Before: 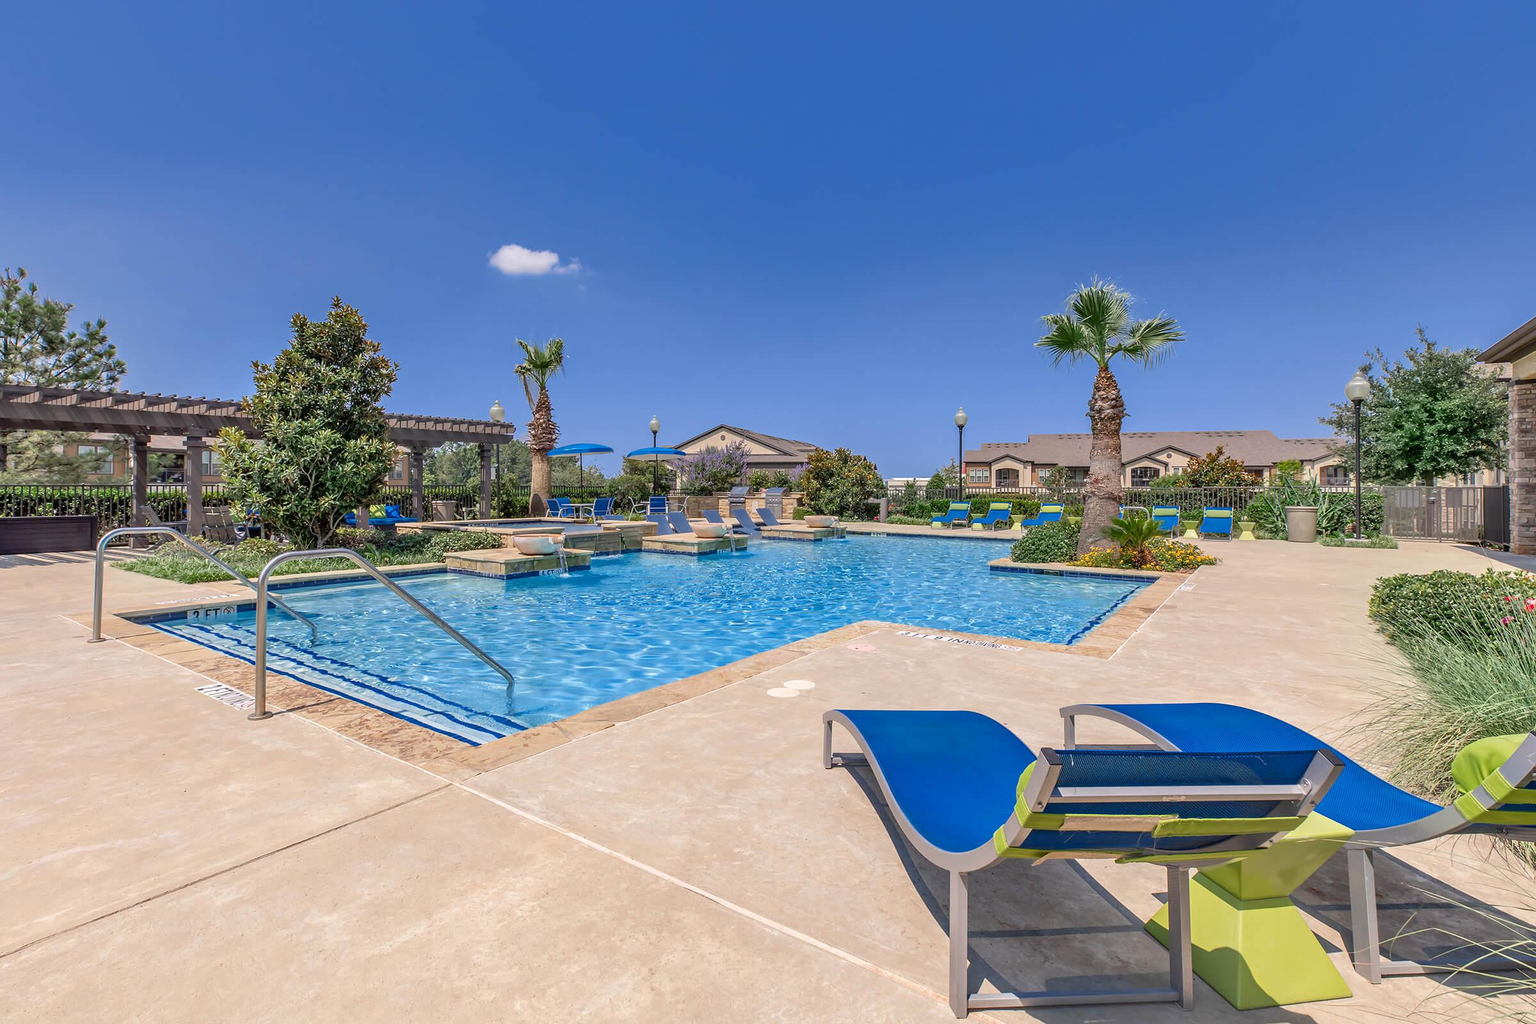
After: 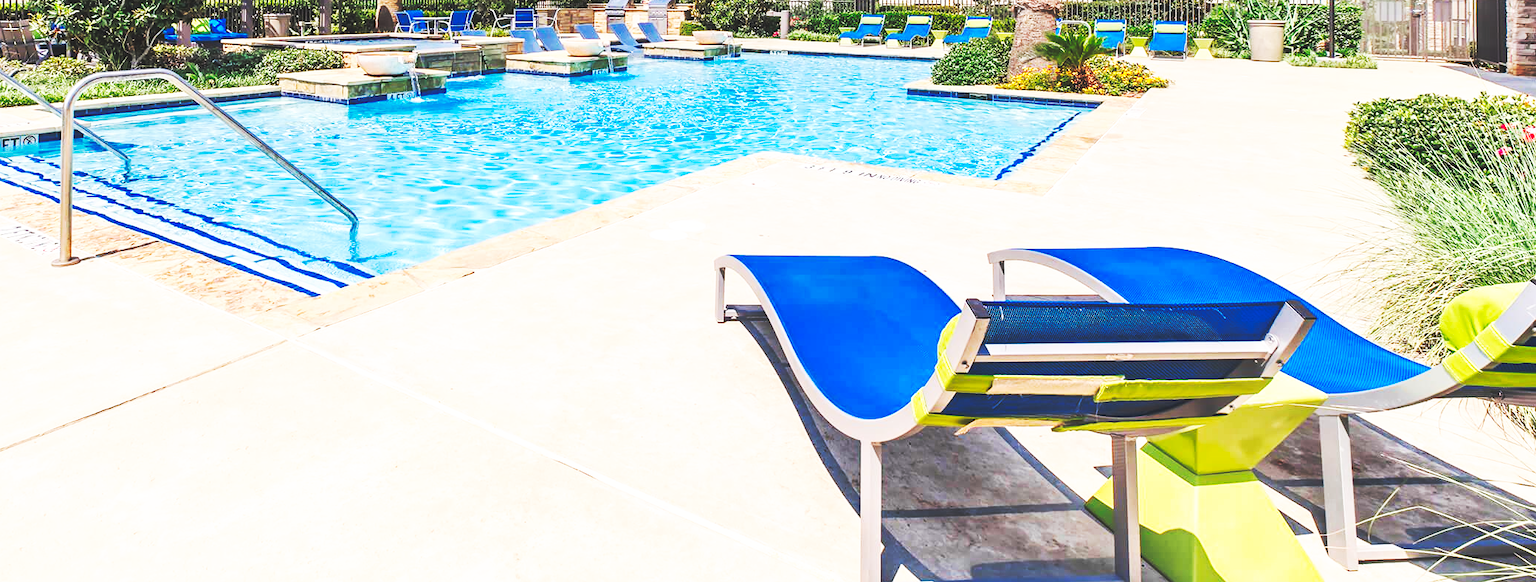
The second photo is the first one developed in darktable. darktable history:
crop and rotate: left 13.262%, top 47.851%, bottom 2.794%
base curve: curves: ch0 [(0, 0.015) (0.085, 0.116) (0.134, 0.298) (0.19, 0.545) (0.296, 0.764) (0.599, 0.982) (1, 1)], preserve colors none
